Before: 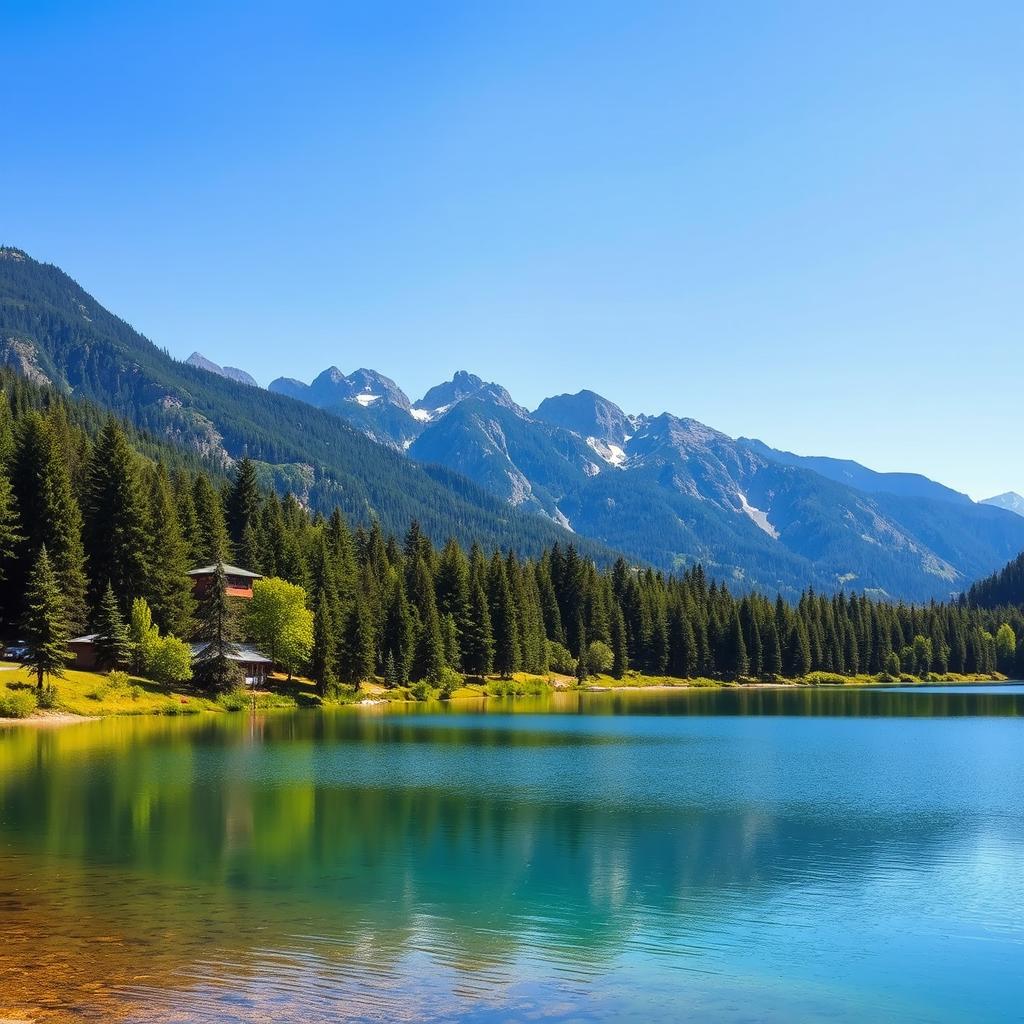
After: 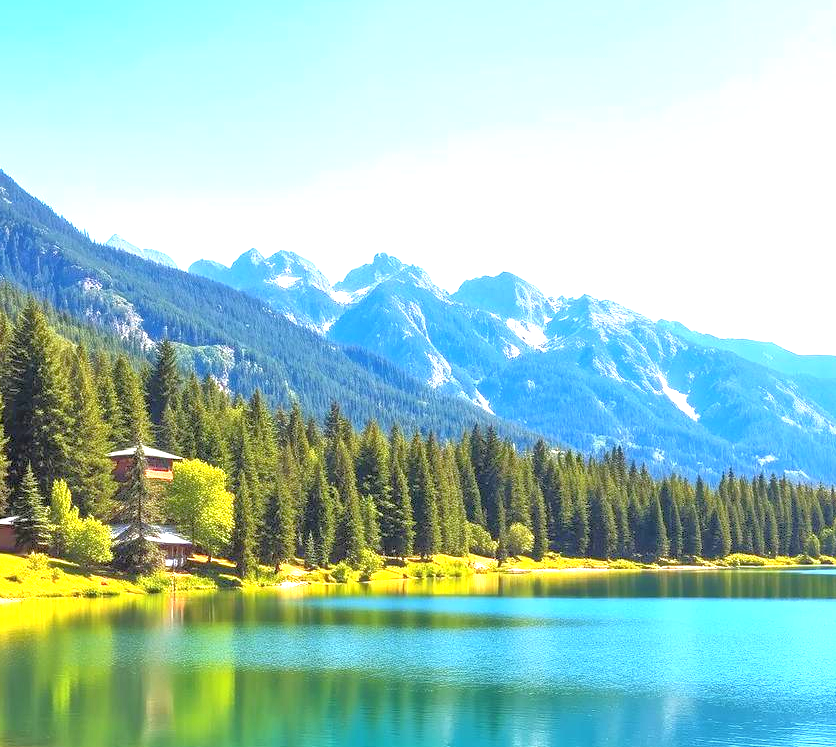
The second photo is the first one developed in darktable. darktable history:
crop: left 7.854%, top 11.603%, right 10.351%, bottom 15.397%
tone equalizer: -7 EV 0.153 EV, -6 EV 0.61 EV, -5 EV 1.16 EV, -4 EV 1.36 EV, -3 EV 1.13 EV, -2 EV 0.6 EV, -1 EV 0.15 EV
exposure: black level correction 0, exposure 1.664 EV, compensate highlight preservation false
